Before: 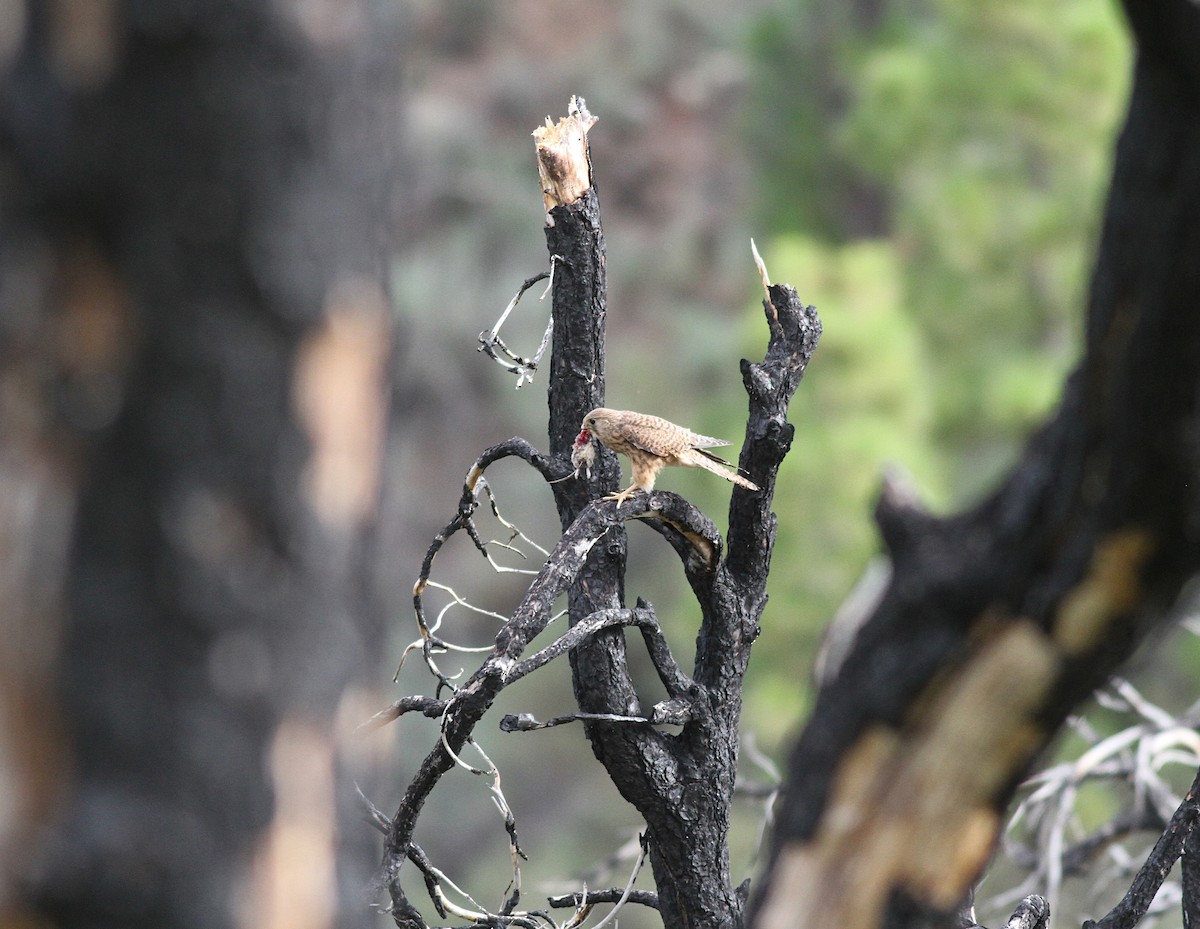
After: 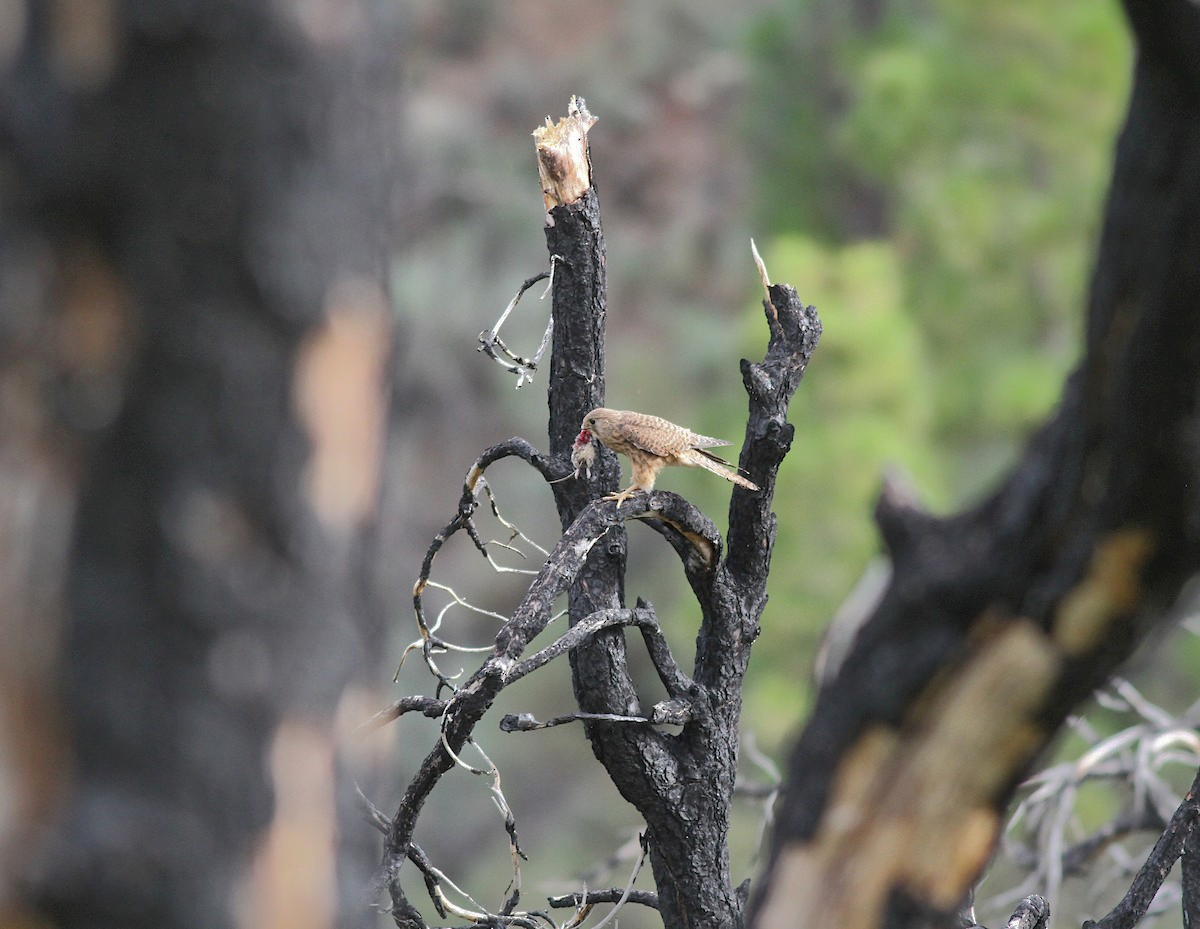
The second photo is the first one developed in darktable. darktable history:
shadows and highlights: shadows 38.82, highlights -76.29, highlights color adjustment 41.46%
